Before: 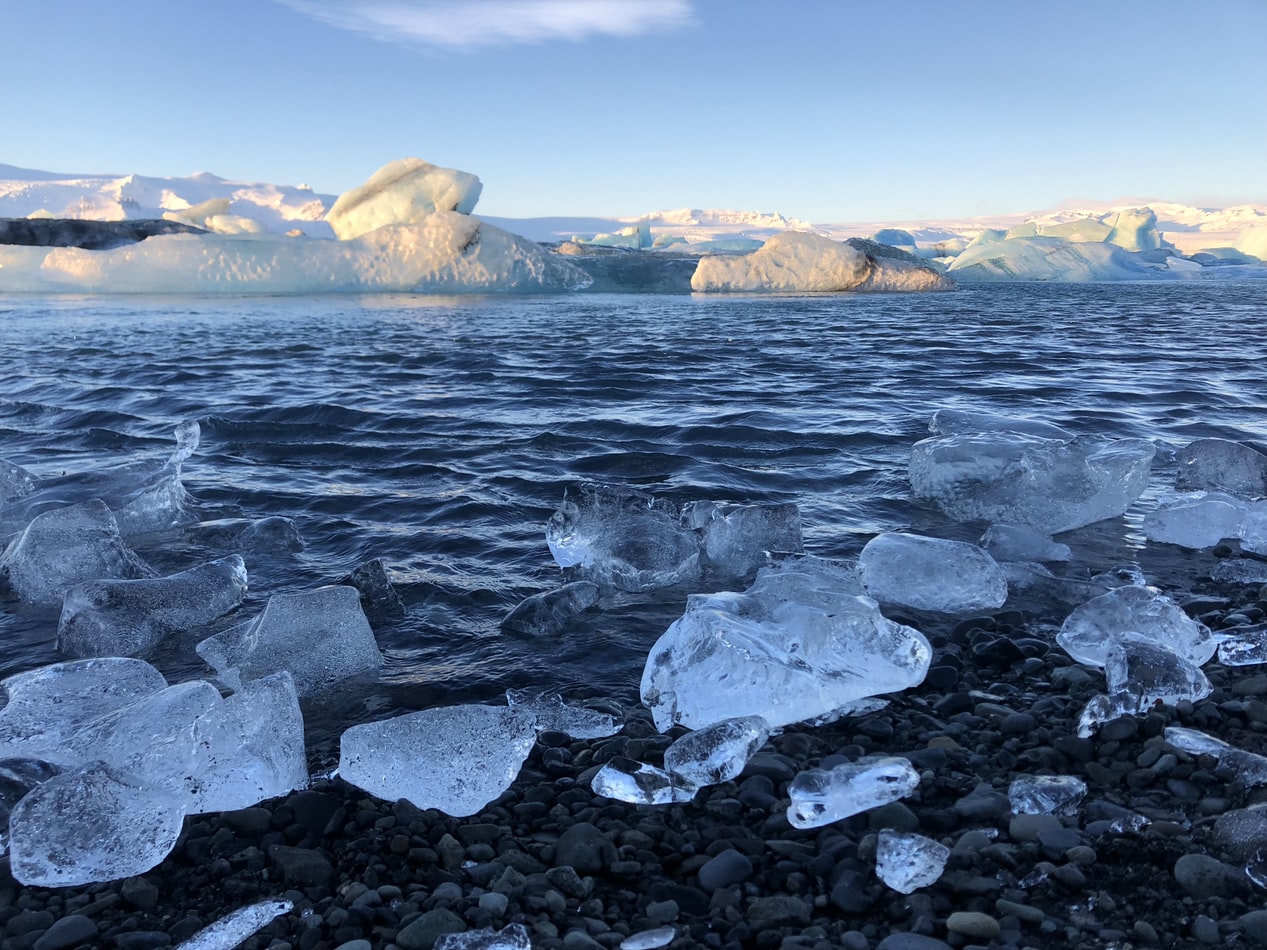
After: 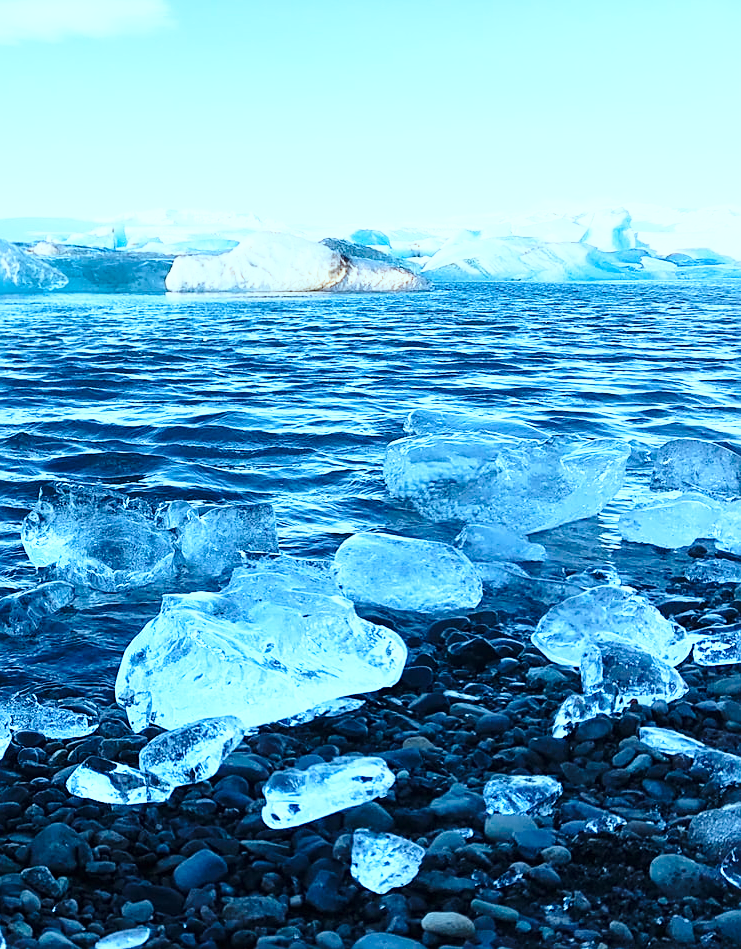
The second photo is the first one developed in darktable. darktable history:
base curve: curves: ch0 [(0, 0) (0.028, 0.03) (0.121, 0.232) (0.46, 0.748) (0.859, 0.968) (1, 1)], preserve colors none
exposure: black level correction 0, exposure 0.7 EV, compensate exposure bias true, compensate highlight preservation false
color correction: highlights a* -12.12, highlights b* -15.45
sharpen: on, module defaults
crop: left 41.482%
